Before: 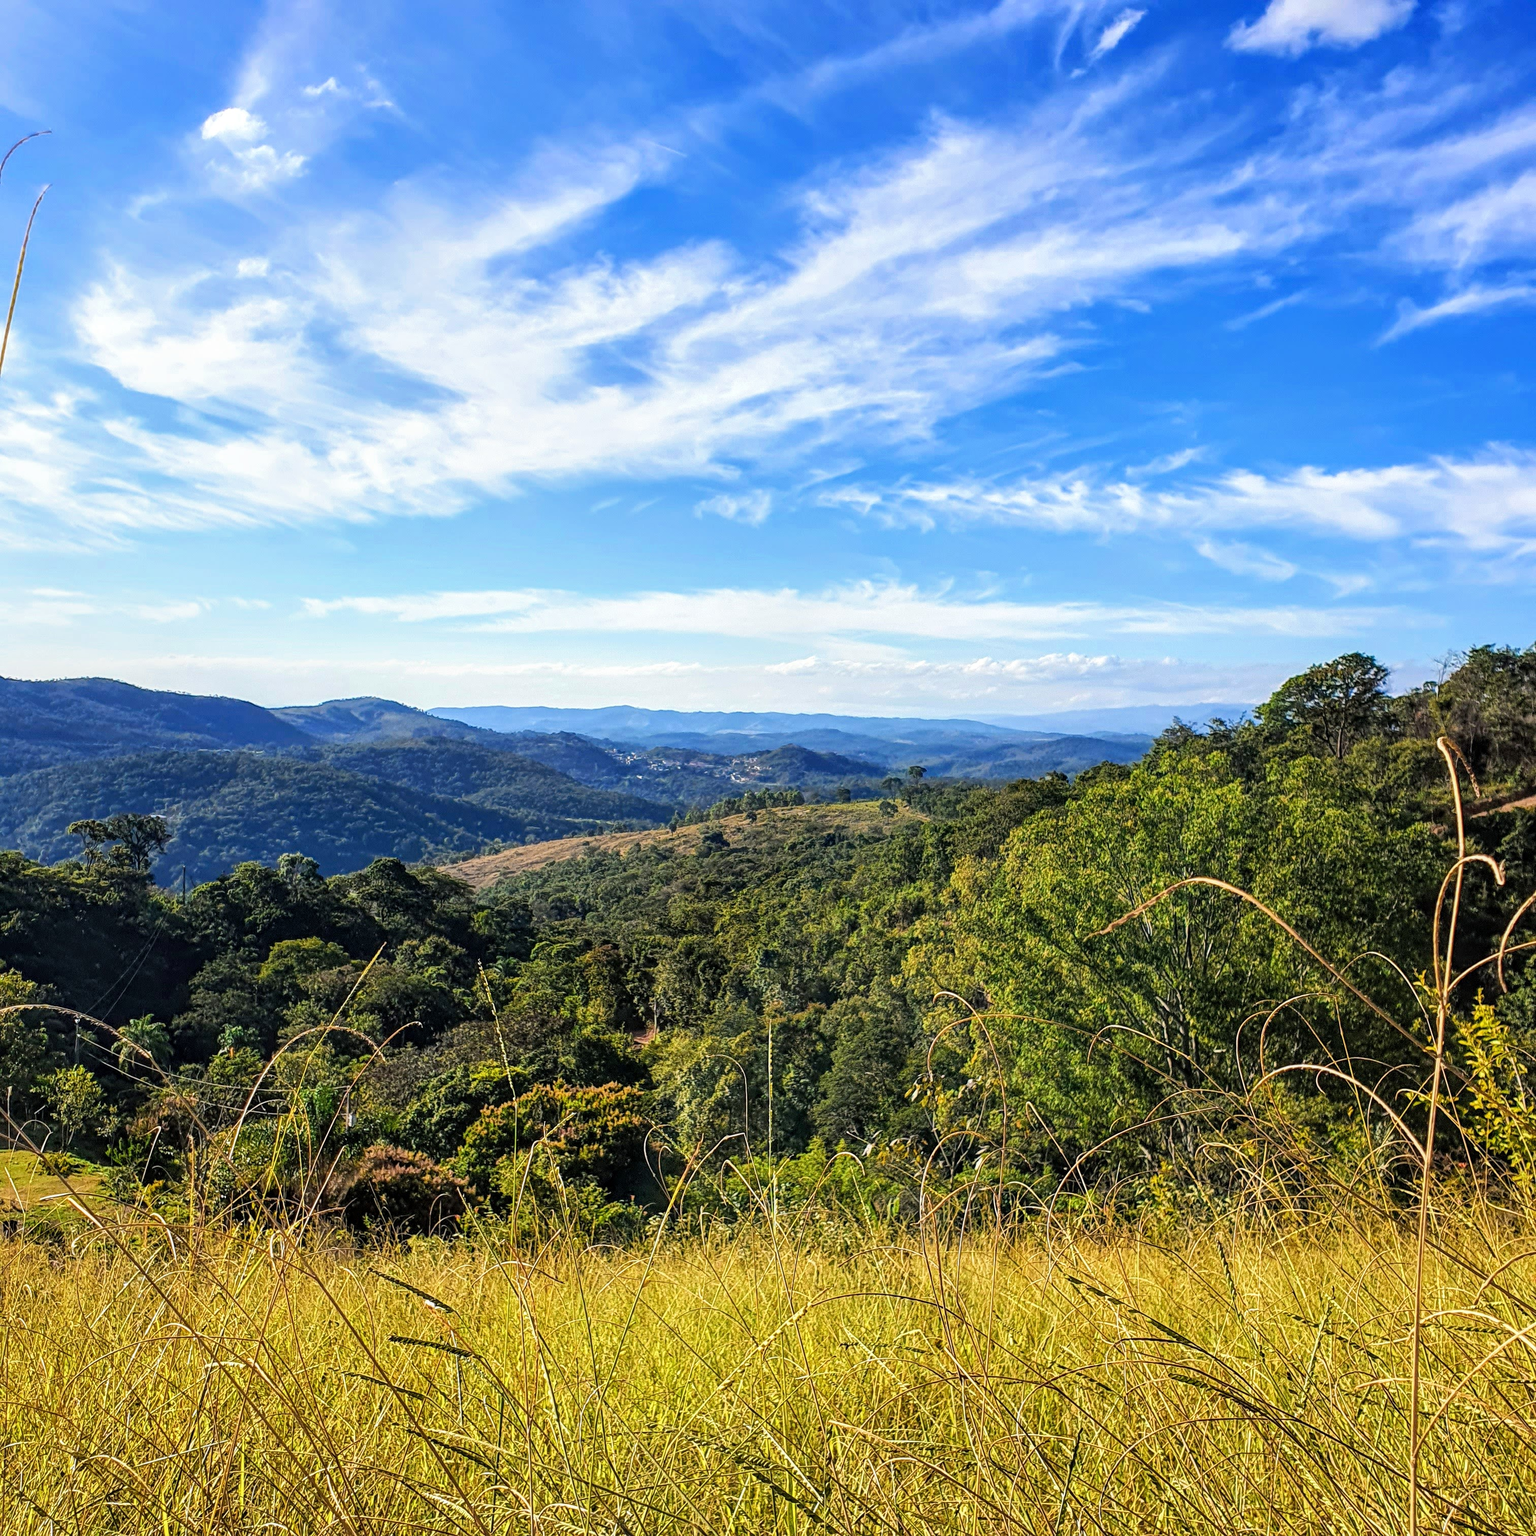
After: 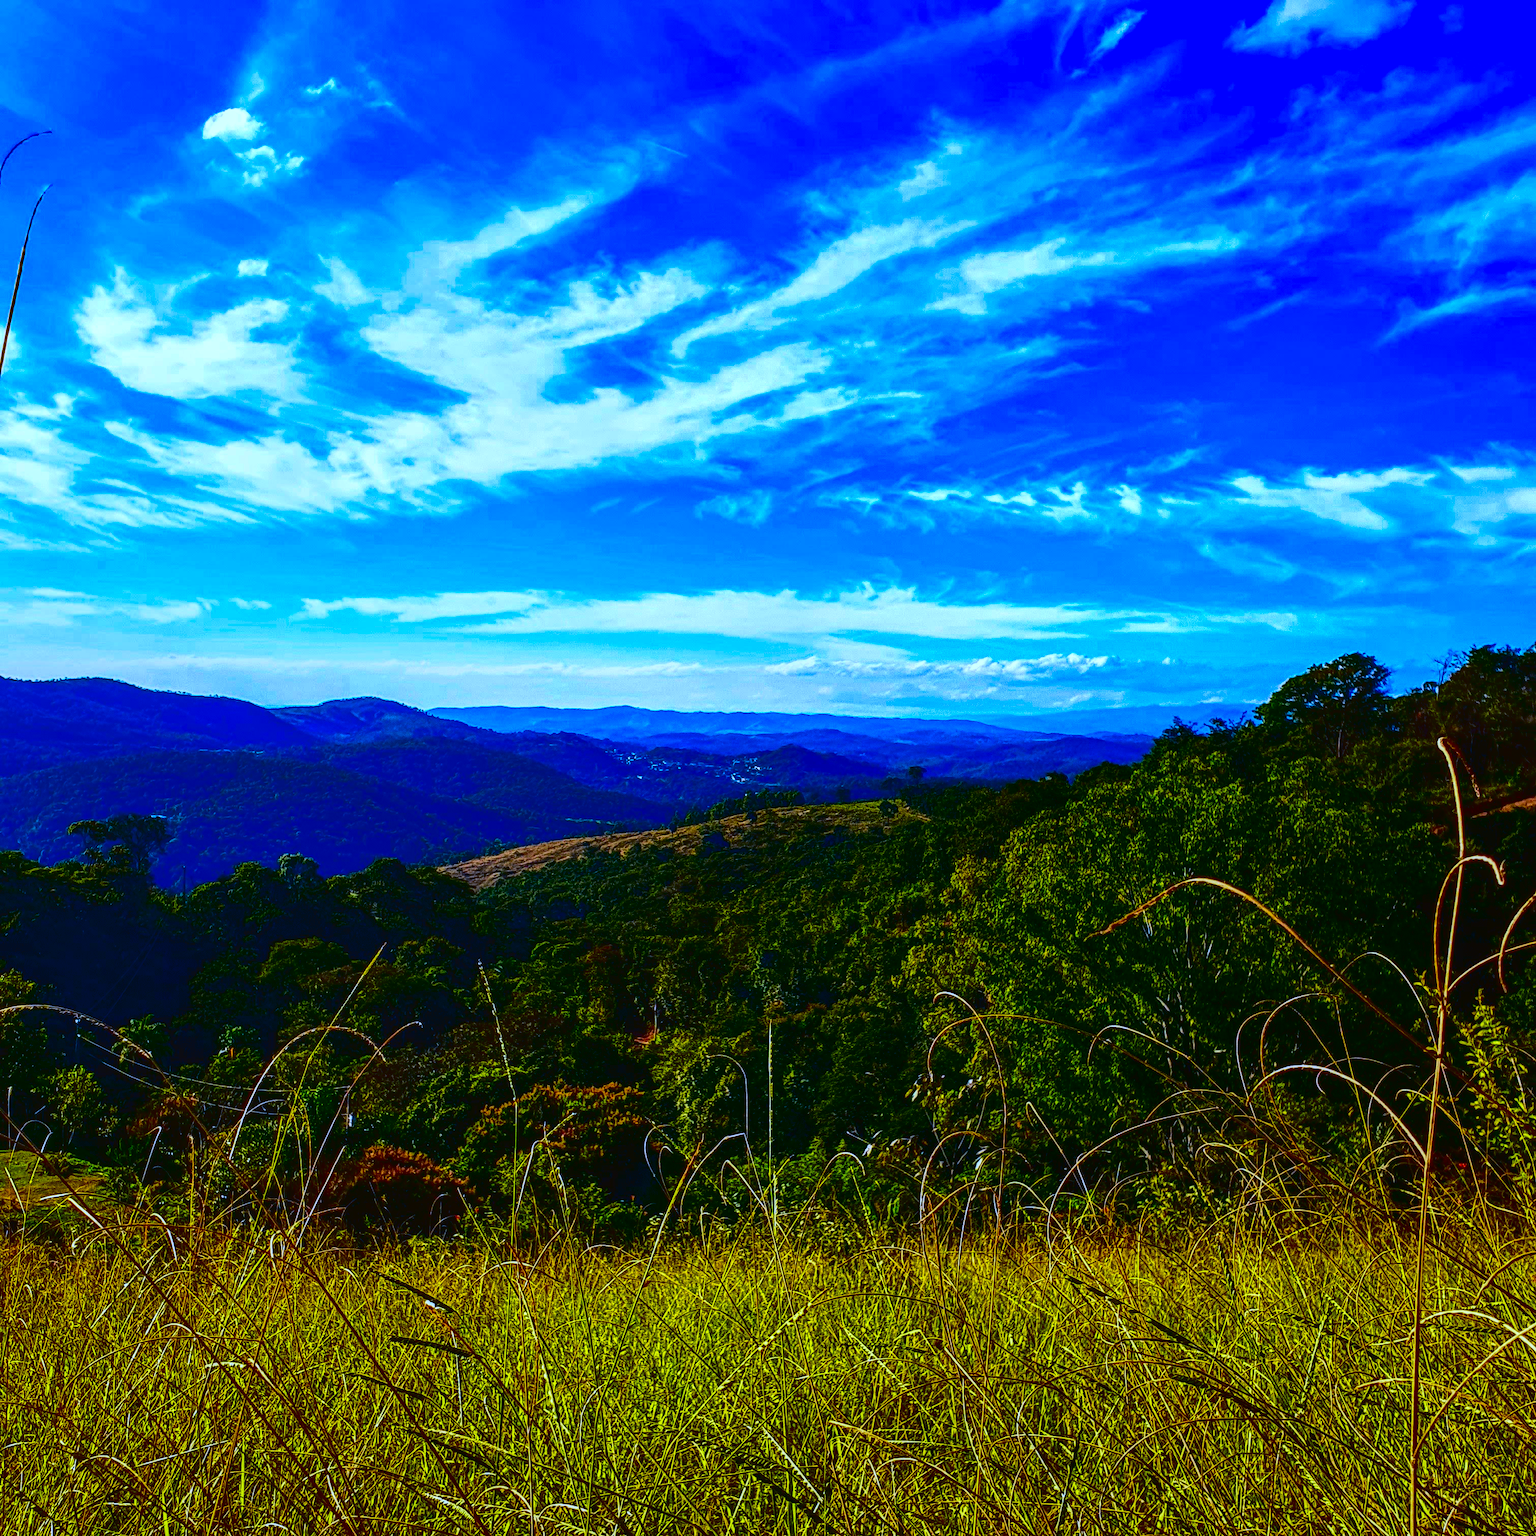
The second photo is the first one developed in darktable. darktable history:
contrast brightness saturation: brightness -1, saturation 1
local contrast: on, module defaults
white balance: red 0.948, green 1.02, blue 1.176
tone curve: curves: ch0 [(0, 0.021) (0.049, 0.044) (0.152, 0.14) (0.328, 0.377) (0.473, 0.543) (0.641, 0.705) (0.85, 0.894) (1, 0.969)]; ch1 [(0, 0) (0.302, 0.331) (0.433, 0.432) (0.472, 0.47) (0.502, 0.503) (0.527, 0.521) (0.564, 0.58) (0.614, 0.626) (0.677, 0.701) (0.859, 0.885) (1, 1)]; ch2 [(0, 0) (0.33, 0.301) (0.447, 0.44) (0.487, 0.496) (0.502, 0.516) (0.535, 0.563) (0.565, 0.593) (0.608, 0.638) (1, 1)], color space Lab, independent channels, preserve colors none
